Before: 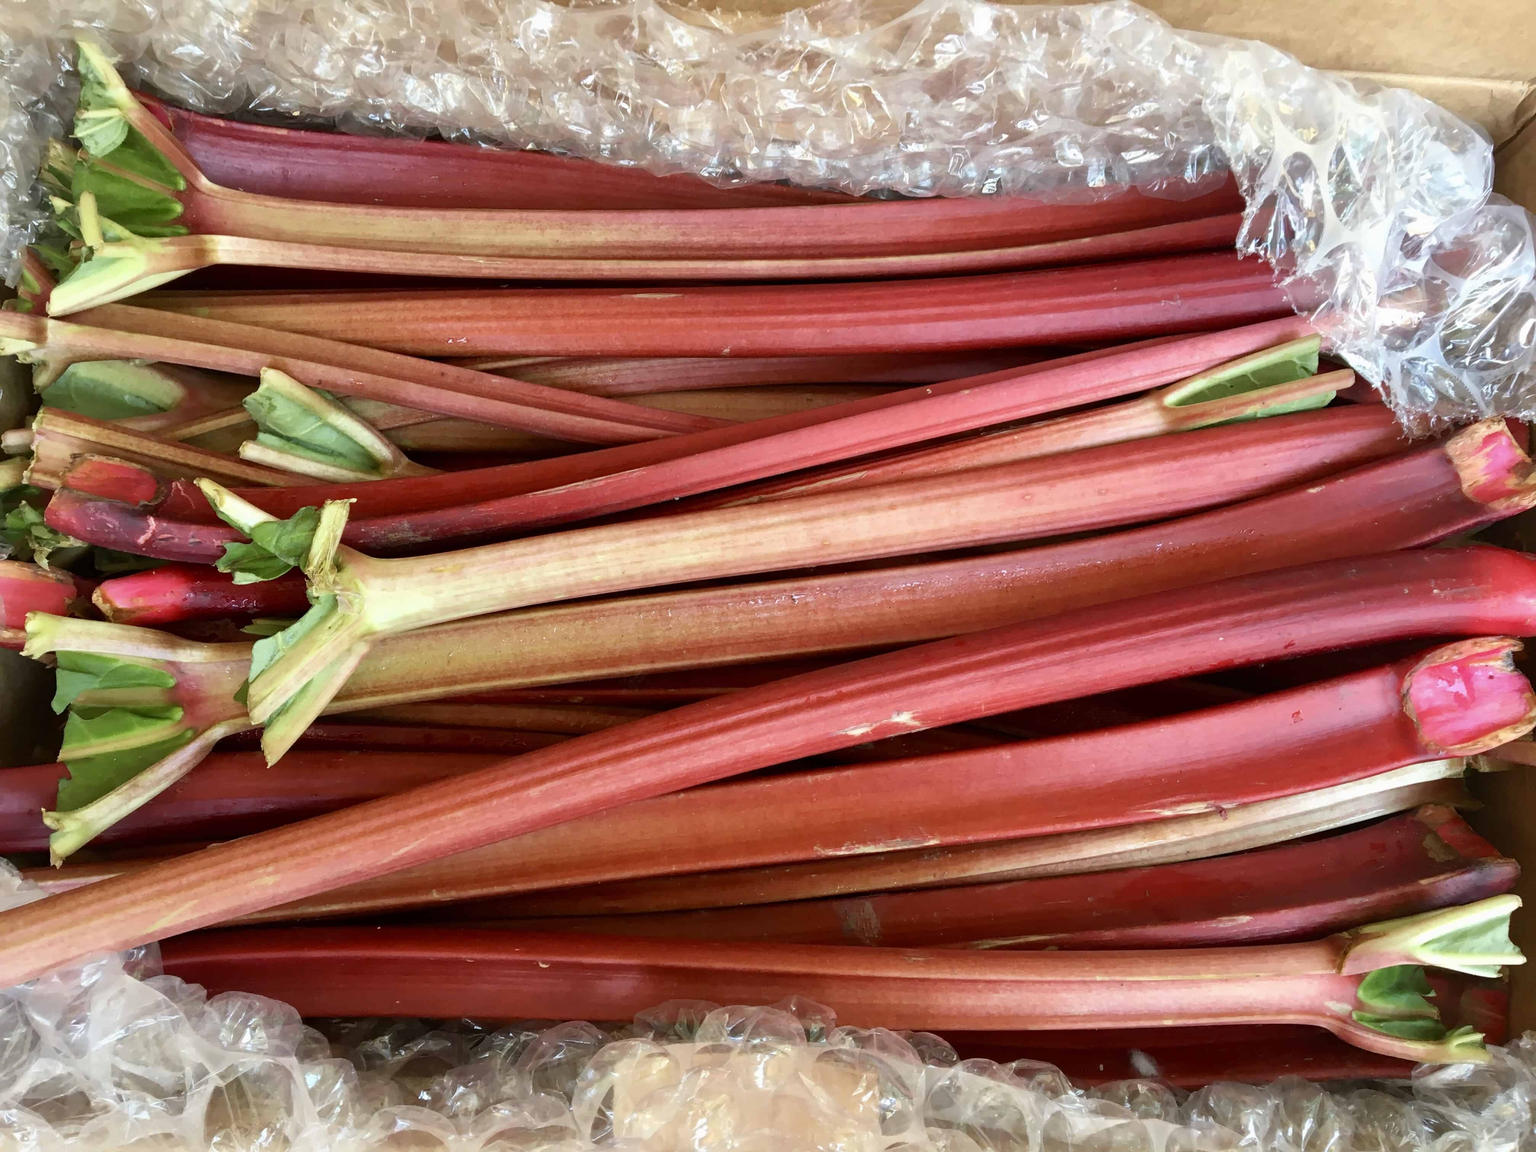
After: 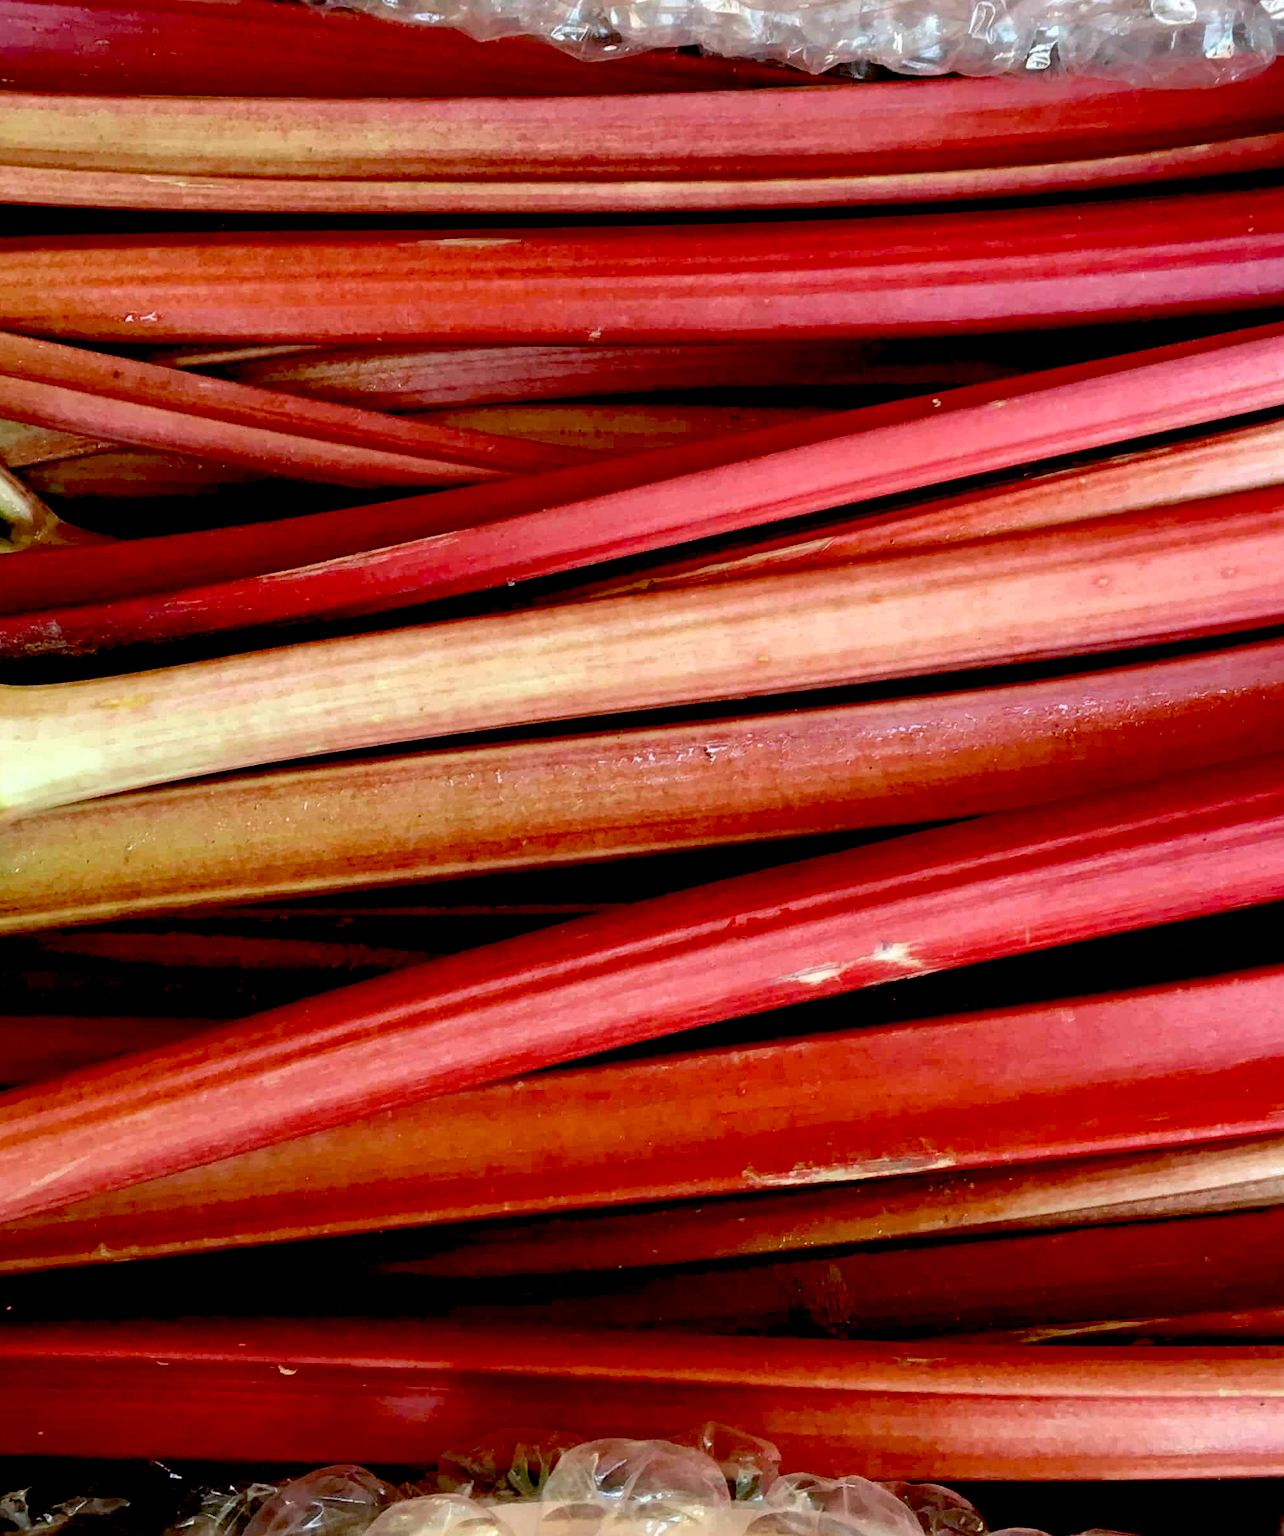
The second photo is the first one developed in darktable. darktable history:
exposure: black level correction 0.049, exposure 0.012 EV, compensate exposure bias true, compensate highlight preservation false
crop and rotate: angle 0.01°, left 24.334%, top 13.228%, right 26.076%, bottom 7.685%
